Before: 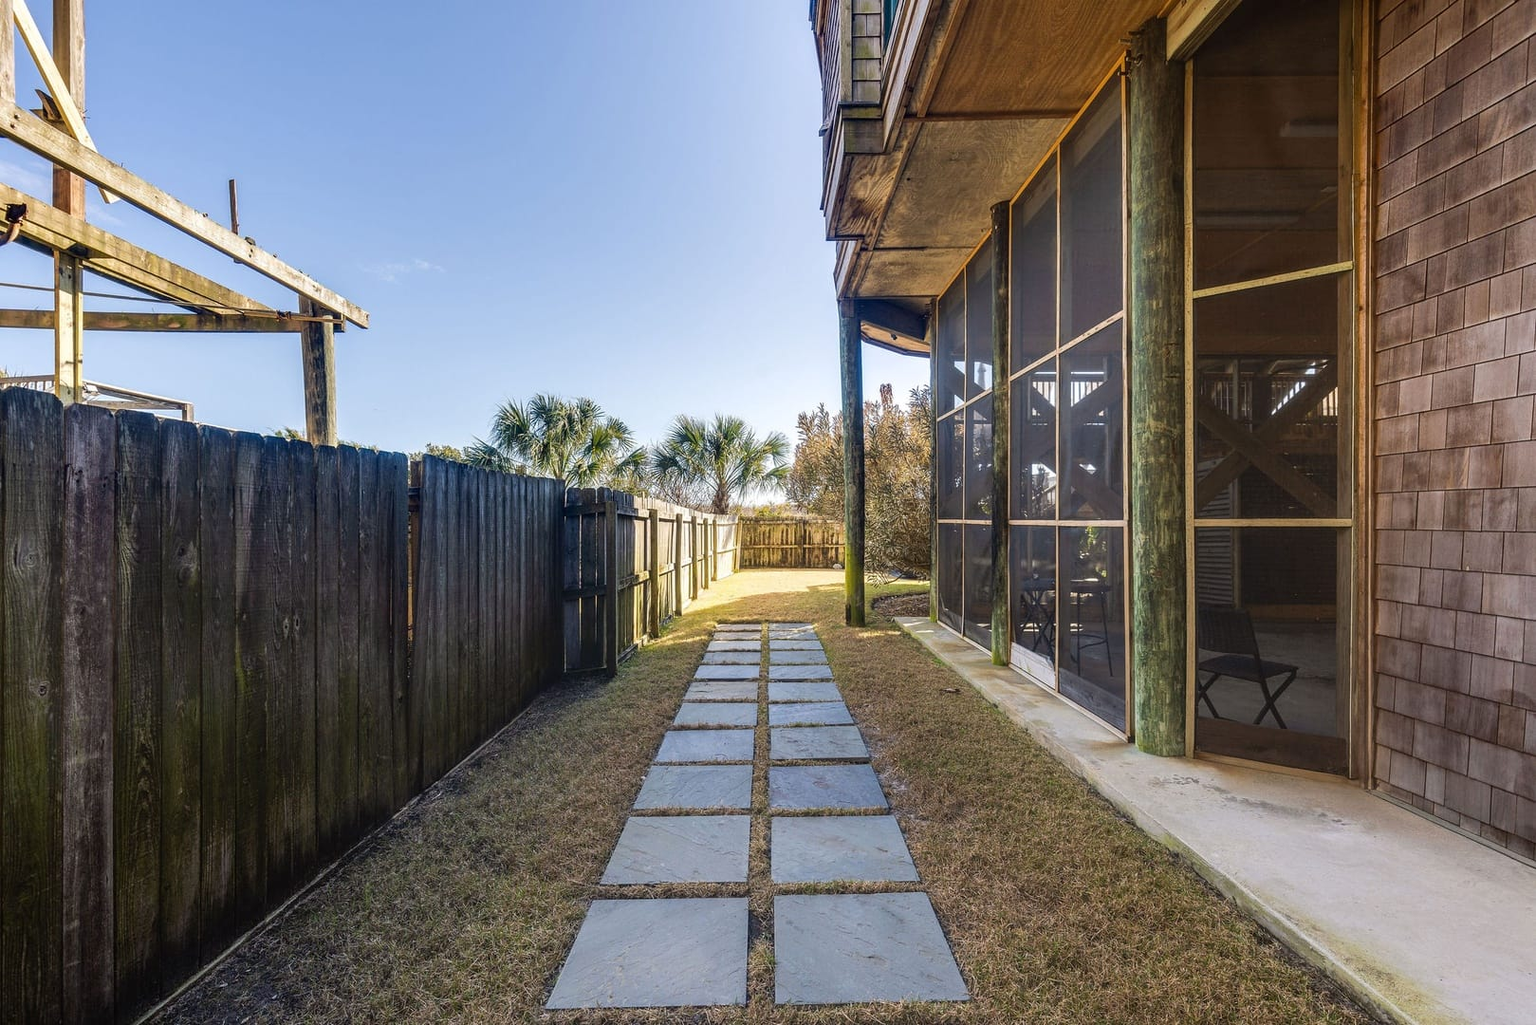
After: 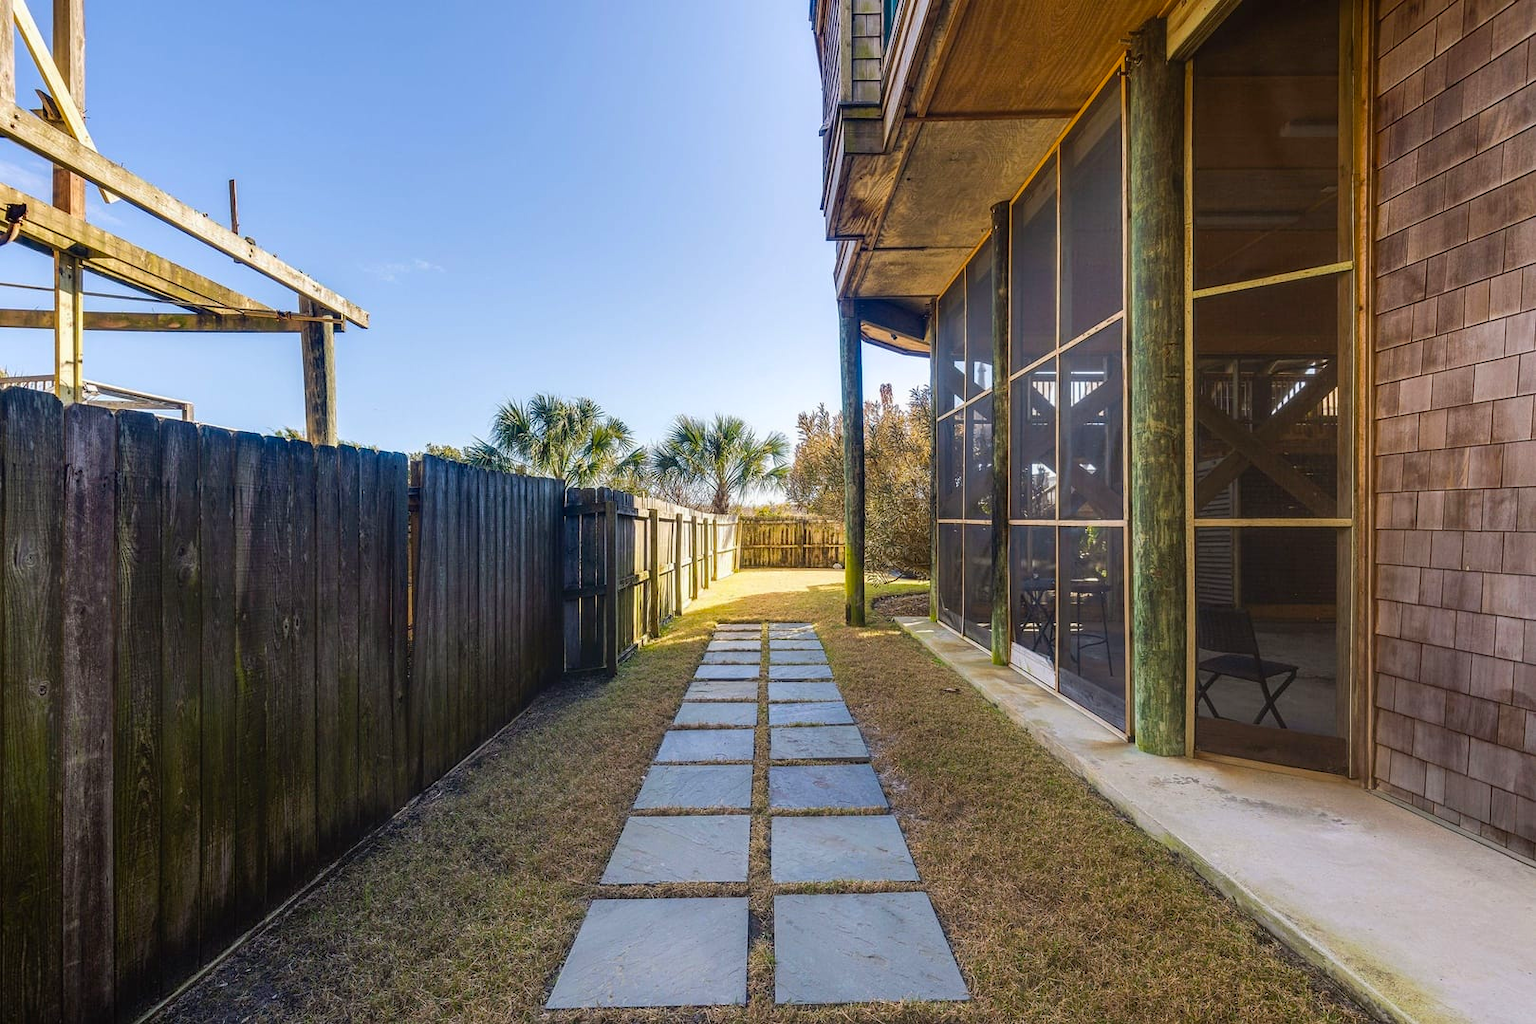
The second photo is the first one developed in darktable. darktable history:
color balance rgb: perceptual saturation grading › global saturation 0.788%, global vibrance 33.45%
contrast equalizer: octaves 7, y [[0.5, 0.5, 0.544, 0.569, 0.5, 0.5], [0.5 ×6], [0.5 ×6], [0 ×6], [0 ×6]], mix -0.308
exposure: compensate highlight preservation false
